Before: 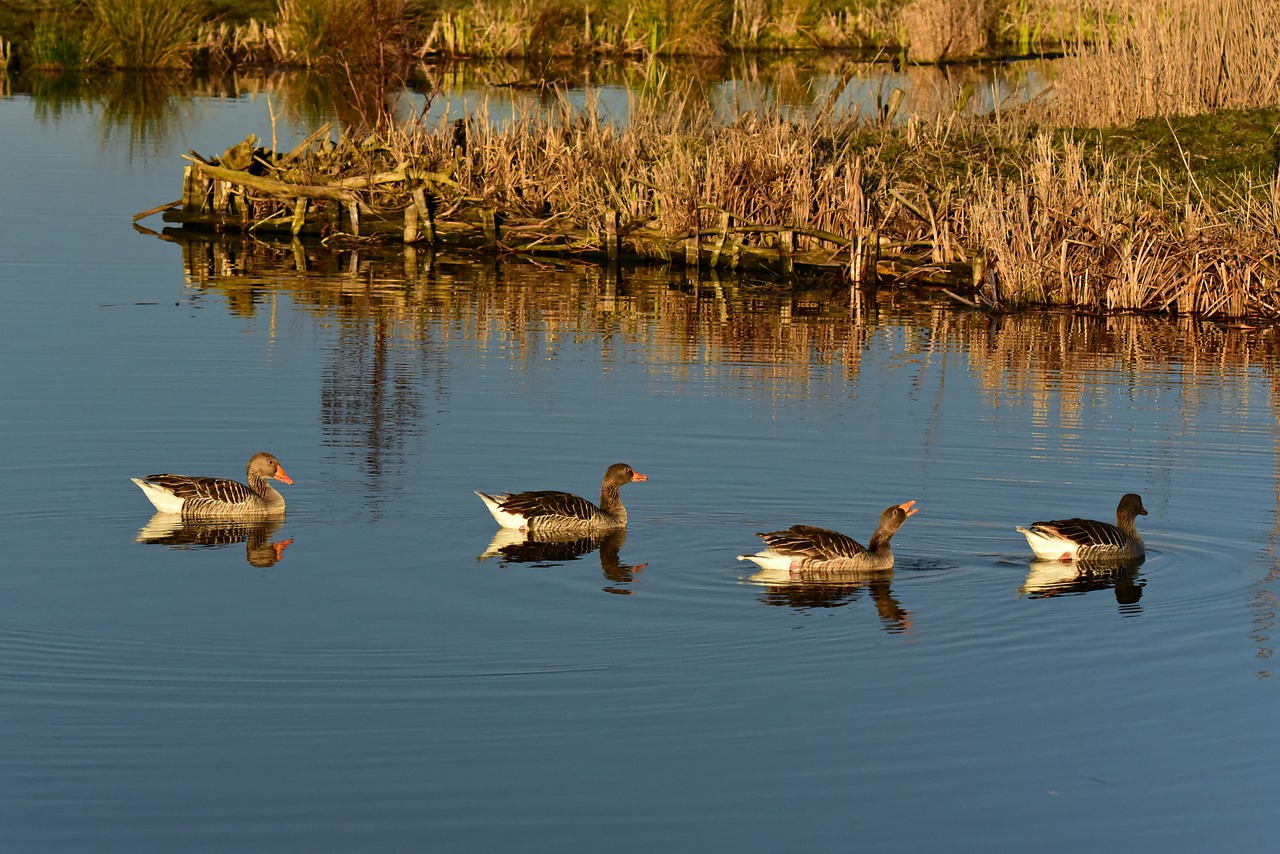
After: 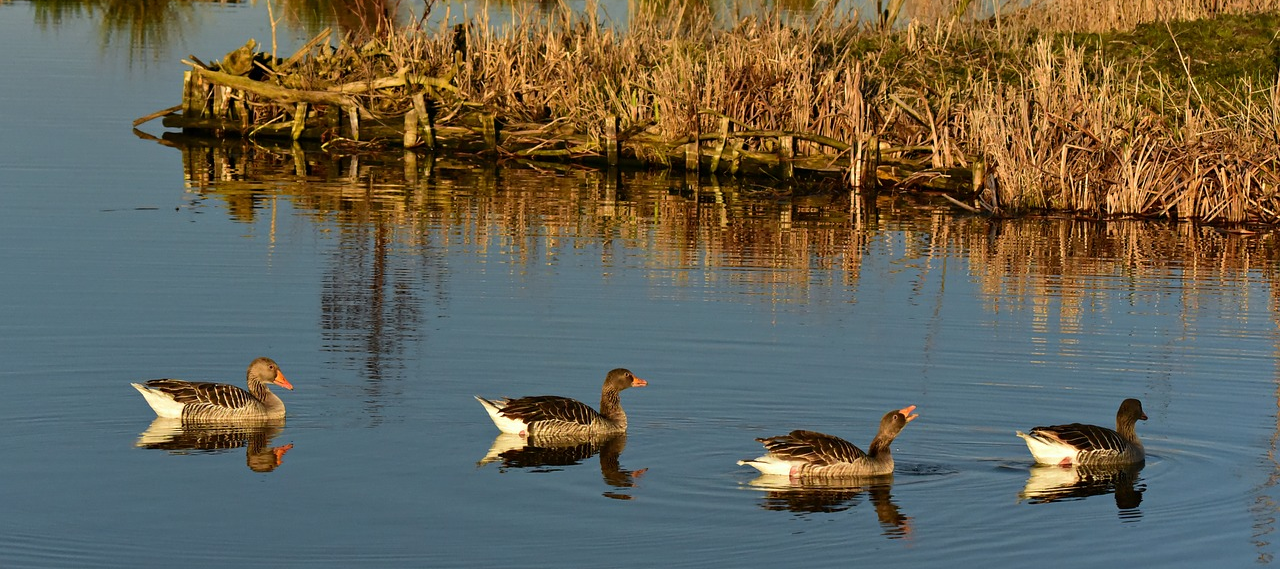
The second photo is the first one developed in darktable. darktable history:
crop: top 11.174%, bottom 22.138%
